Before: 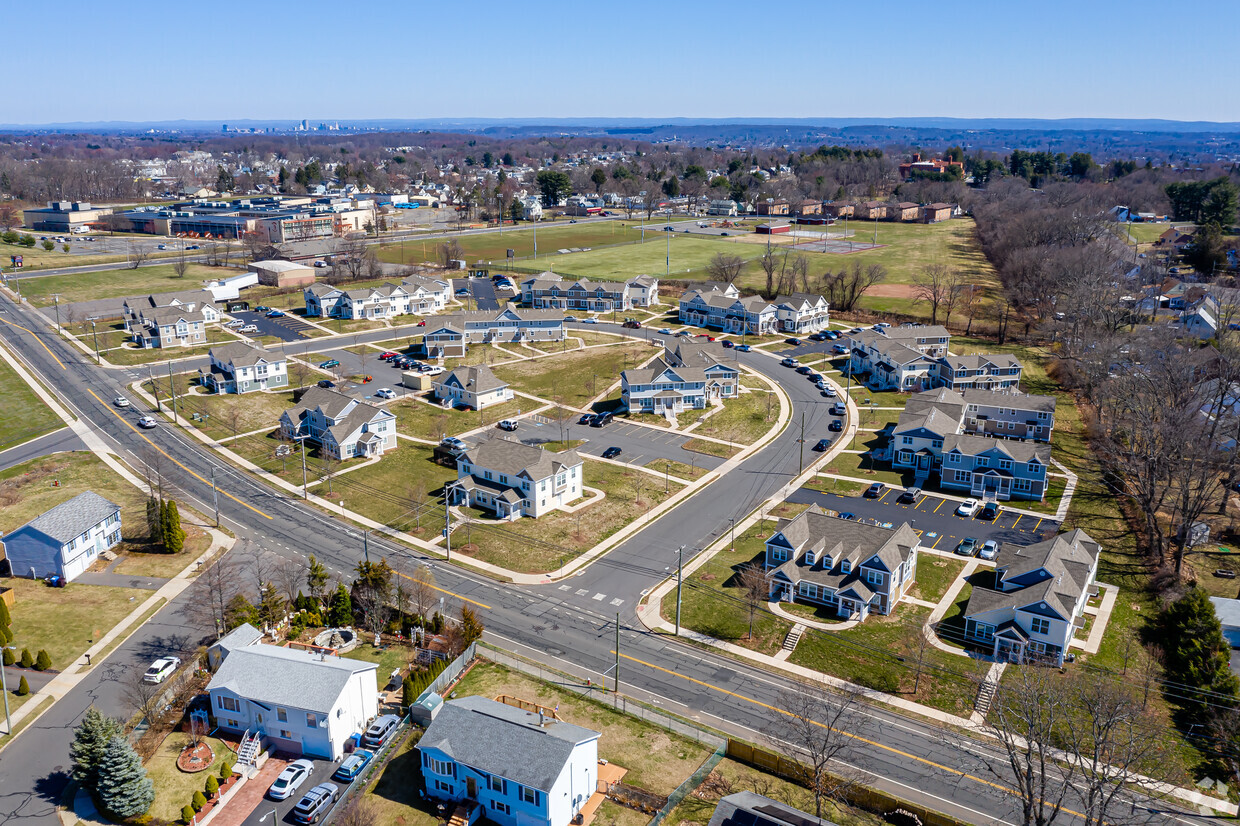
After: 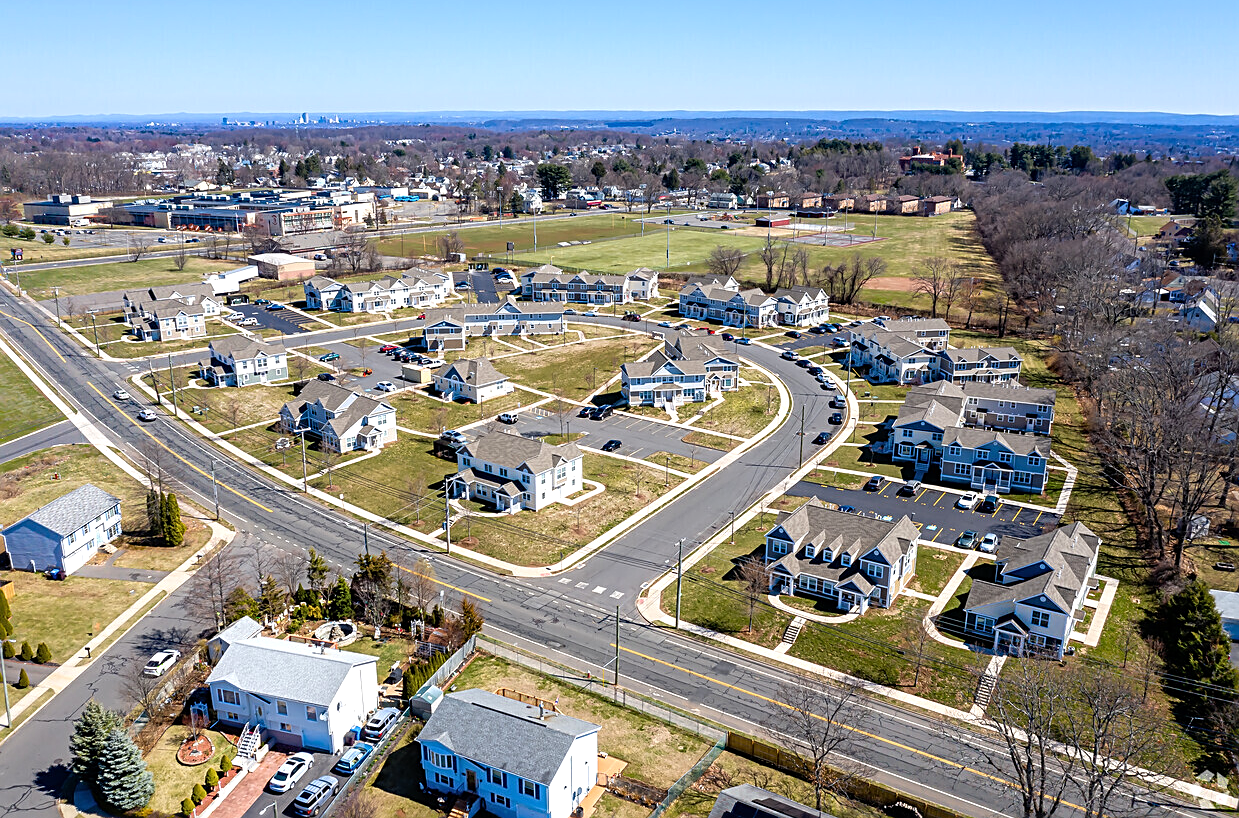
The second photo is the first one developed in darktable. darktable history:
crop: top 0.877%, right 0.076%
sharpen: on, module defaults
tone equalizer: -8 EV -0.439 EV, -7 EV -0.384 EV, -6 EV -0.298 EV, -5 EV -0.262 EV, -3 EV 0.226 EV, -2 EV 0.313 EV, -1 EV 0.407 EV, +0 EV 0.401 EV
